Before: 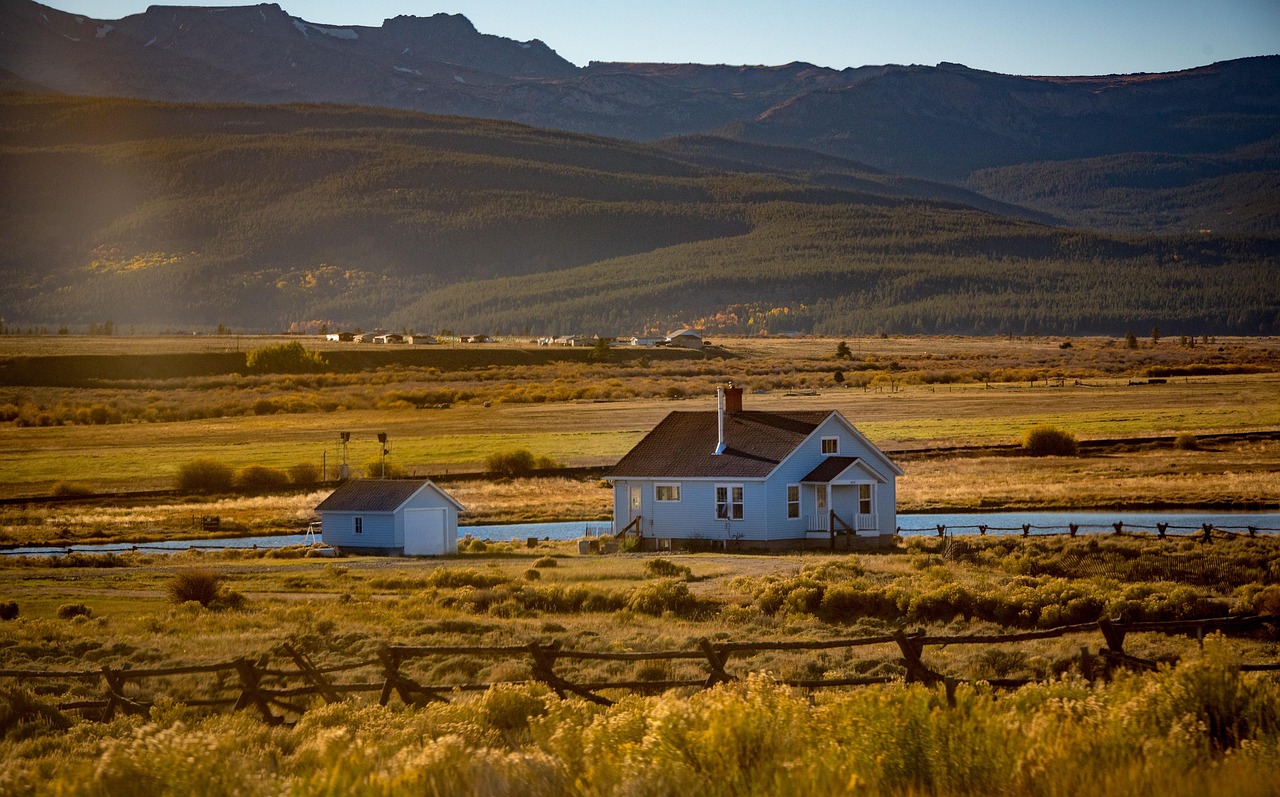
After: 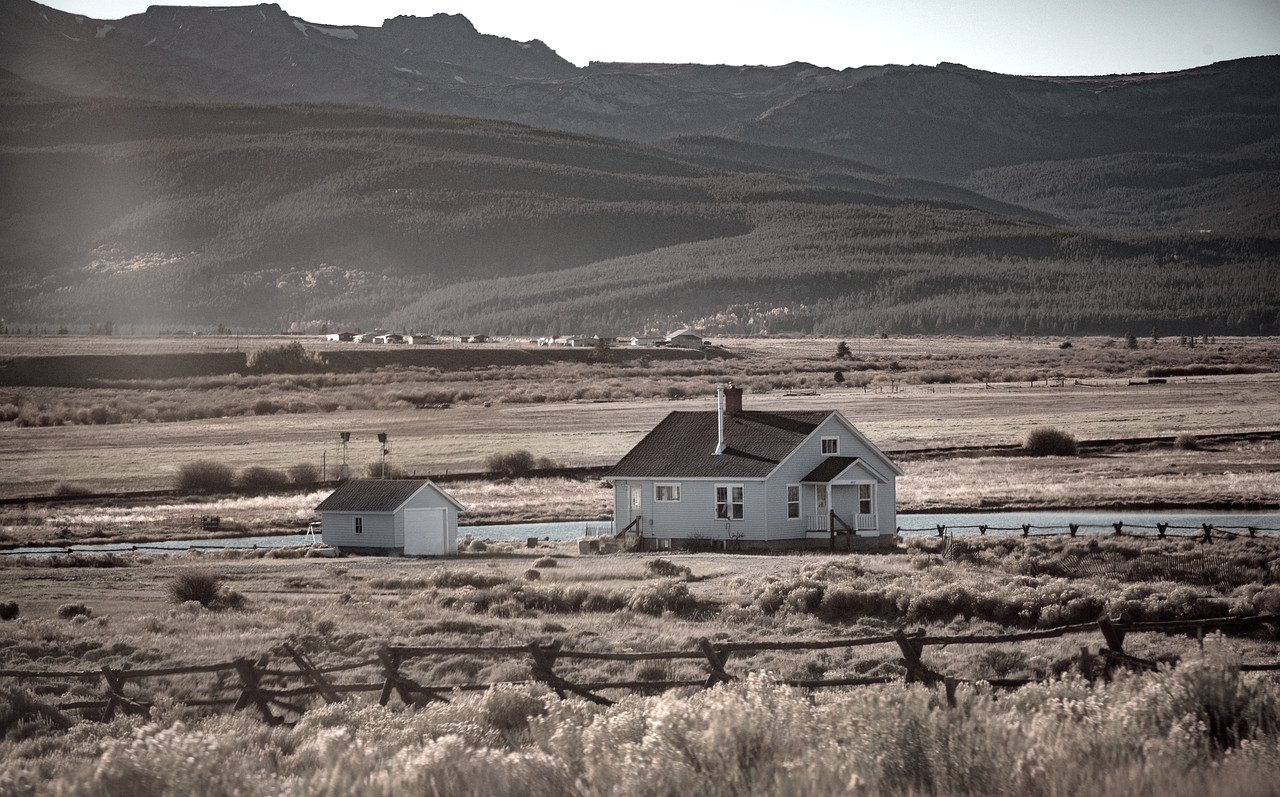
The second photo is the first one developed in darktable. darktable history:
color contrast: green-magenta contrast 0.3, blue-yellow contrast 0.15
exposure: black level correction 0, exposure 0.7 EV, compensate exposure bias true, compensate highlight preservation false
